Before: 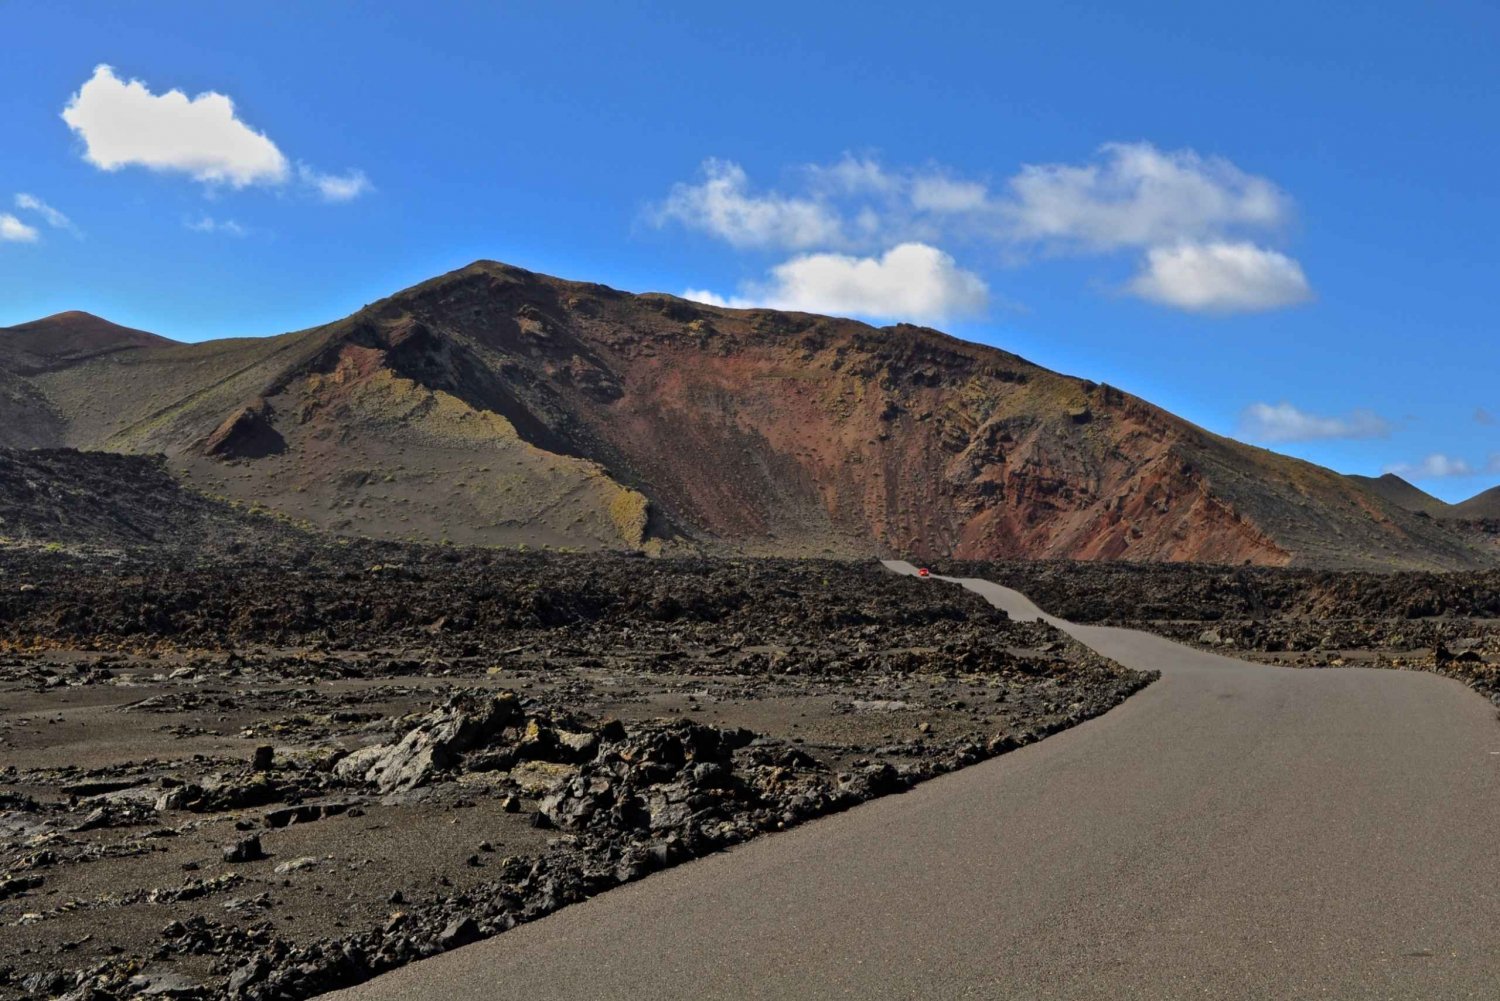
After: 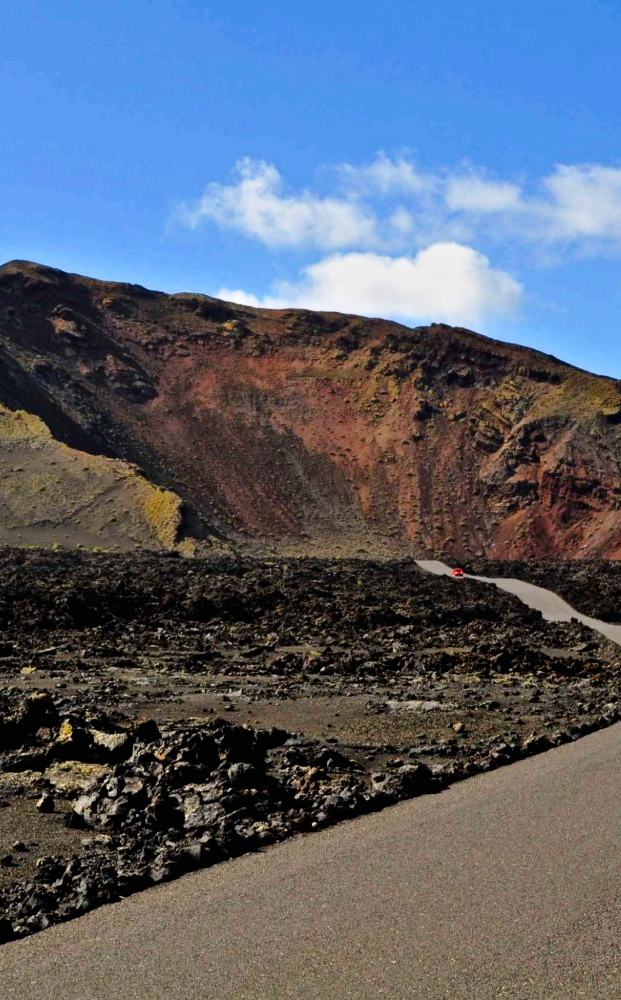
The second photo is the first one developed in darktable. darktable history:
crop: left 31.123%, right 27.441%
tone curve: curves: ch0 [(0, 0.006) (0.046, 0.011) (0.13, 0.062) (0.338, 0.327) (0.494, 0.55) (0.728, 0.835) (1, 1)]; ch1 [(0, 0) (0.346, 0.324) (0.45, 0.431) (0.5, 0.5) (0.522, 0.517) (0.55, 0.57) (1, 1)]; ch2 [(0, 0) (0.453, 0.418) (0.5, 0.5) (0.526, 0.524) (0.554, 0.598) (0.622, 0.679) (0.707, 0.761) (1, 1)], preserve colors none
